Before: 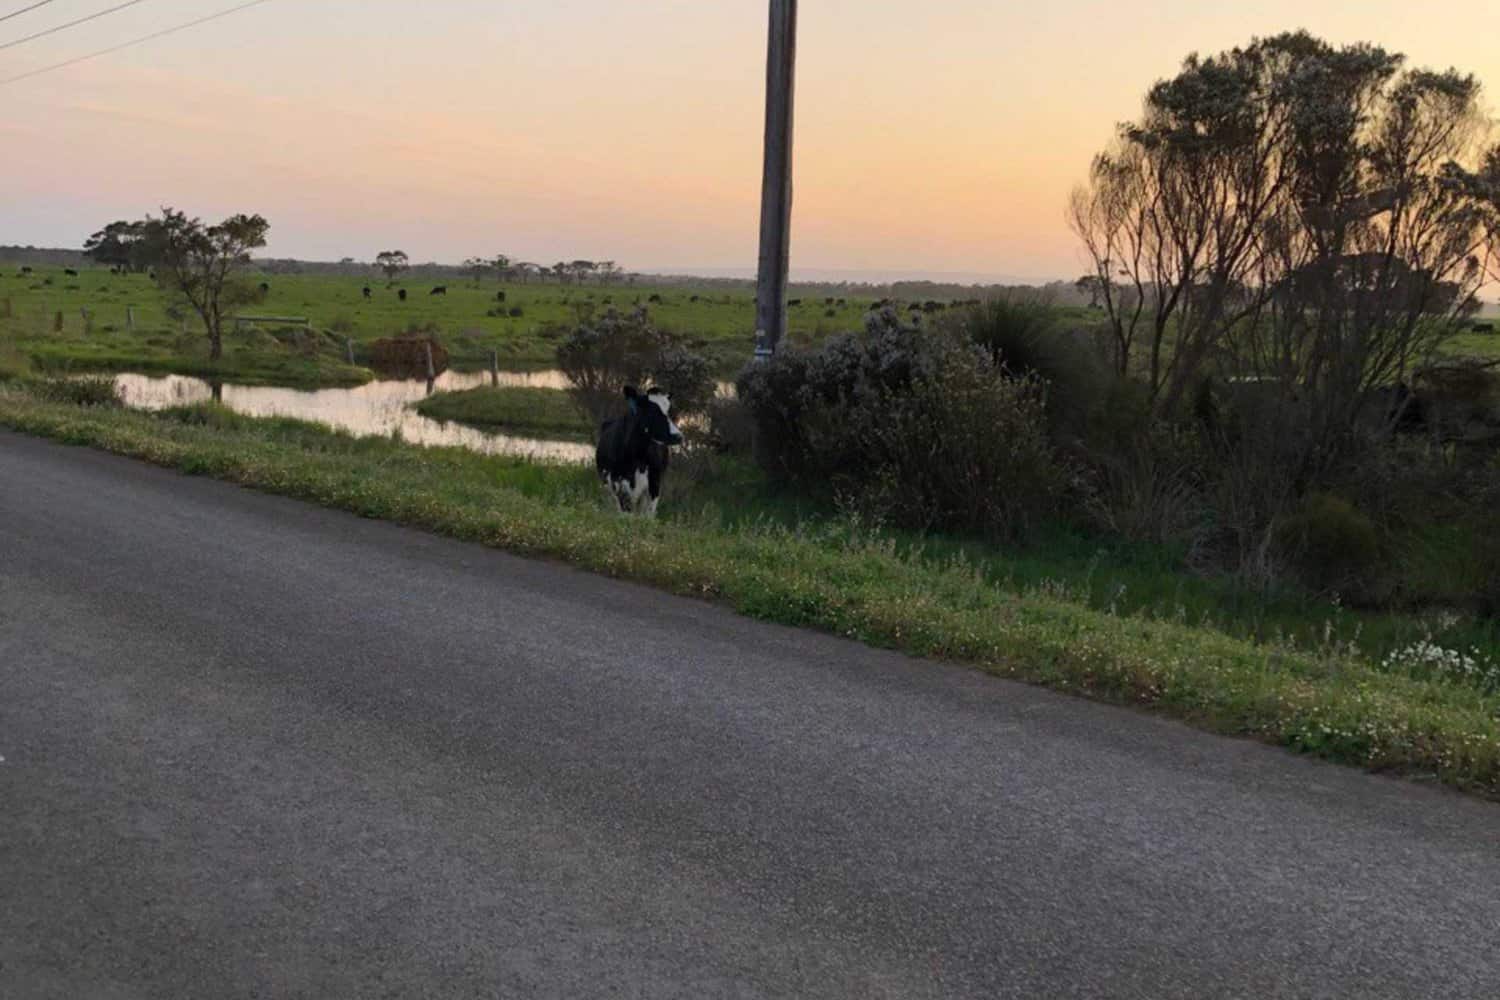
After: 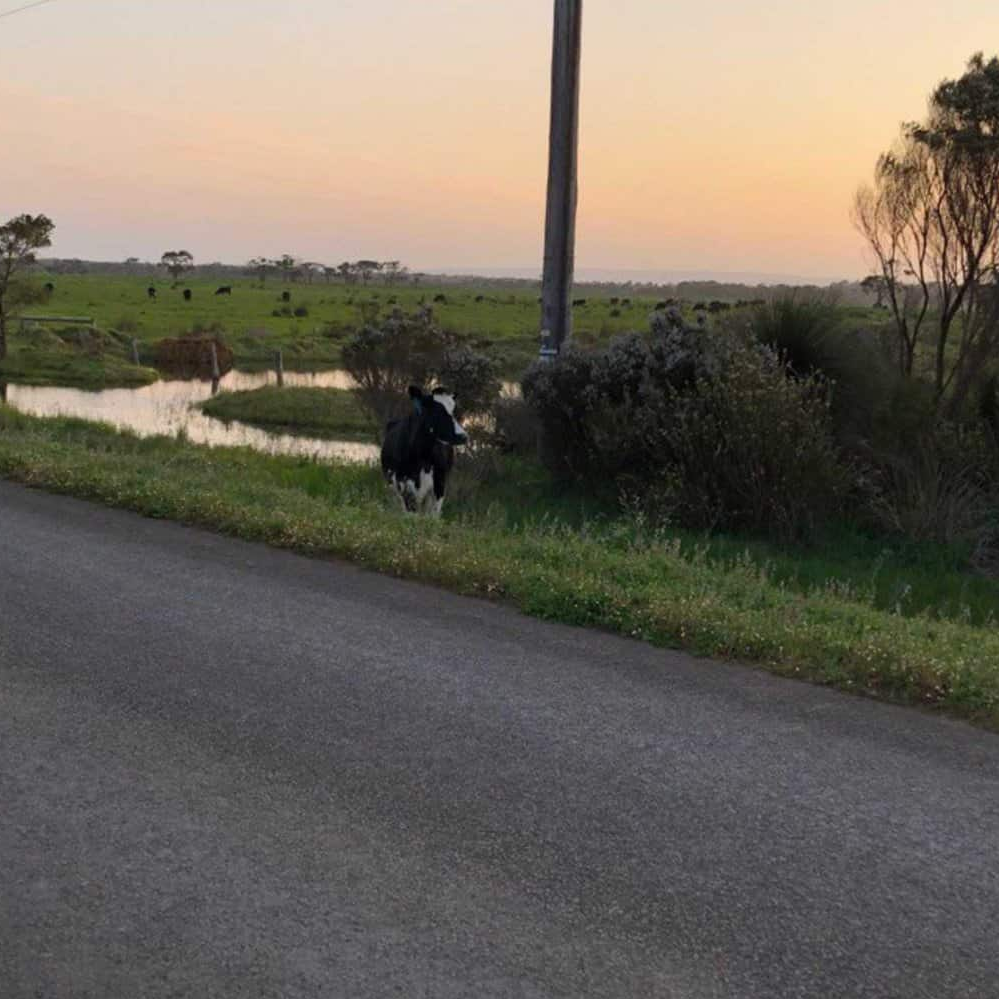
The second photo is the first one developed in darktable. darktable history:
crop and rotate: left 14.385%, right 18.948%
exposure: compensate exposure bias true, compensate highlight preservation false
